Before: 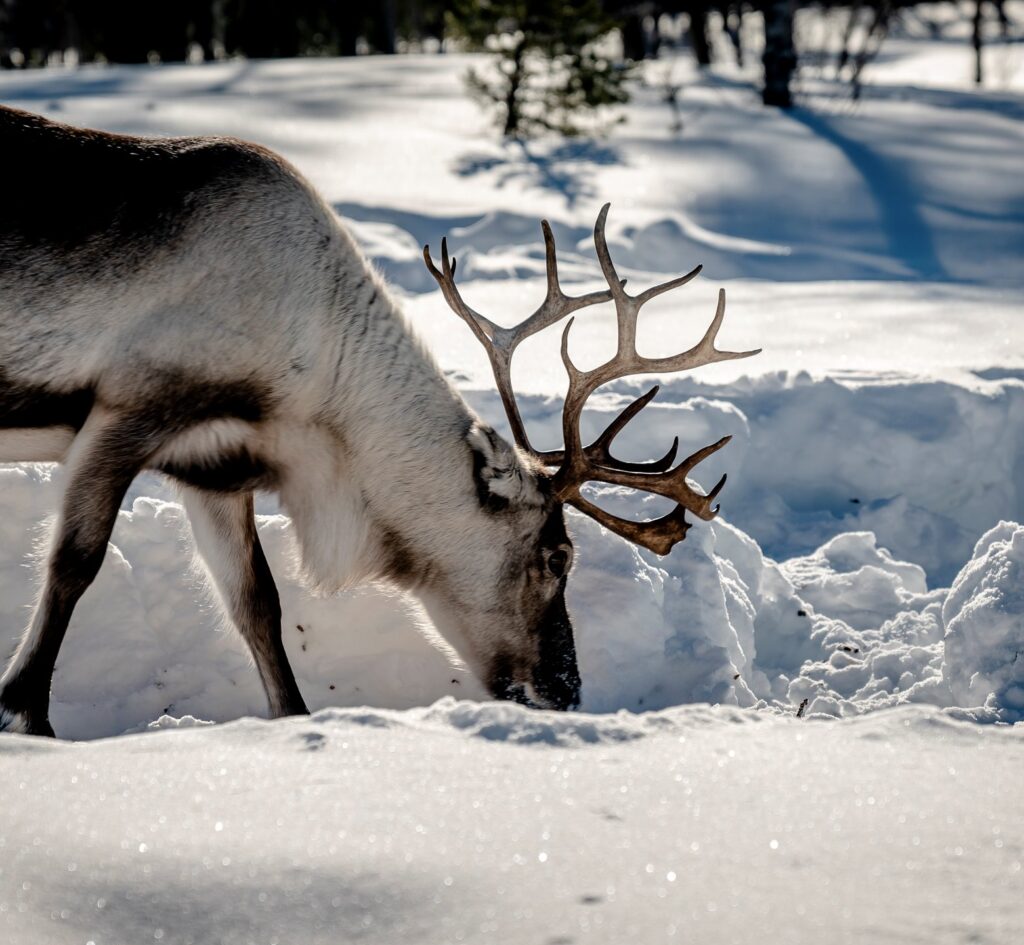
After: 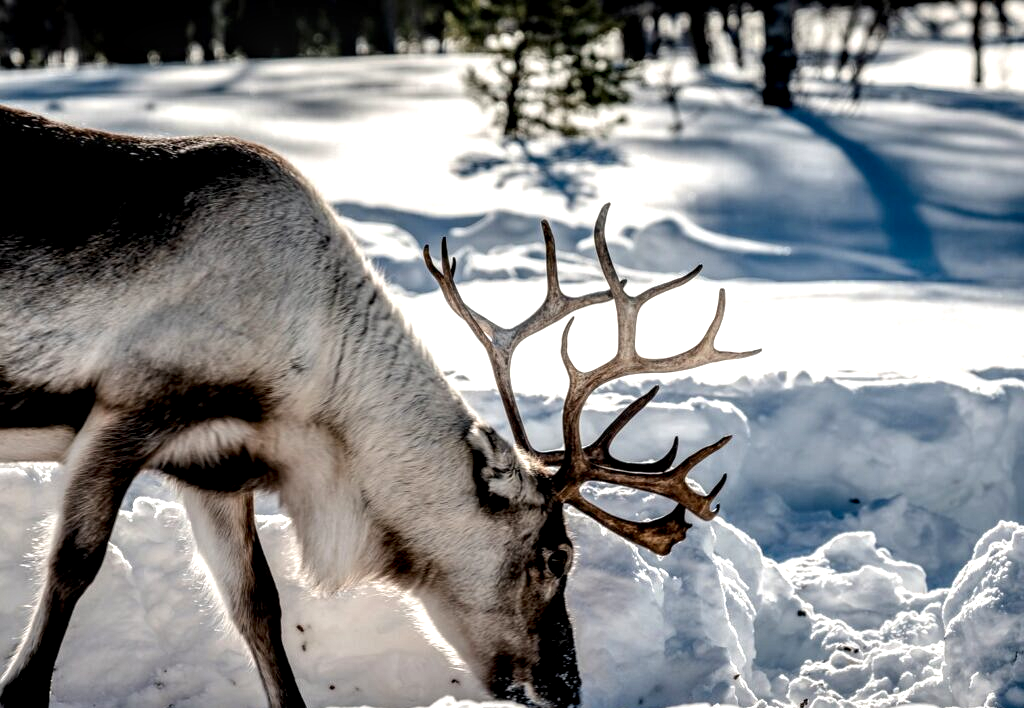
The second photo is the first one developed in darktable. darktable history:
exposure: exposure 0.426 EV, compensate highlight preservation false
crop: bottom 24.988%
local contrast: detail 160%
